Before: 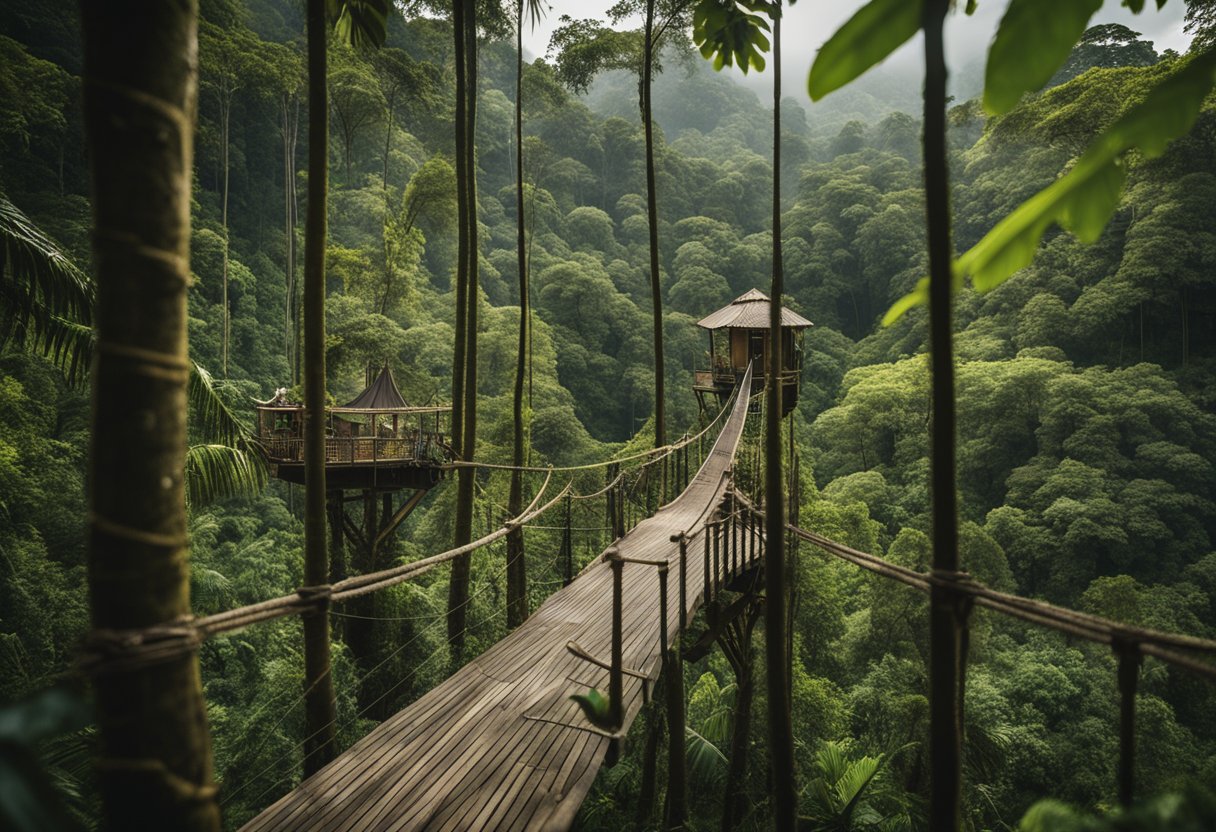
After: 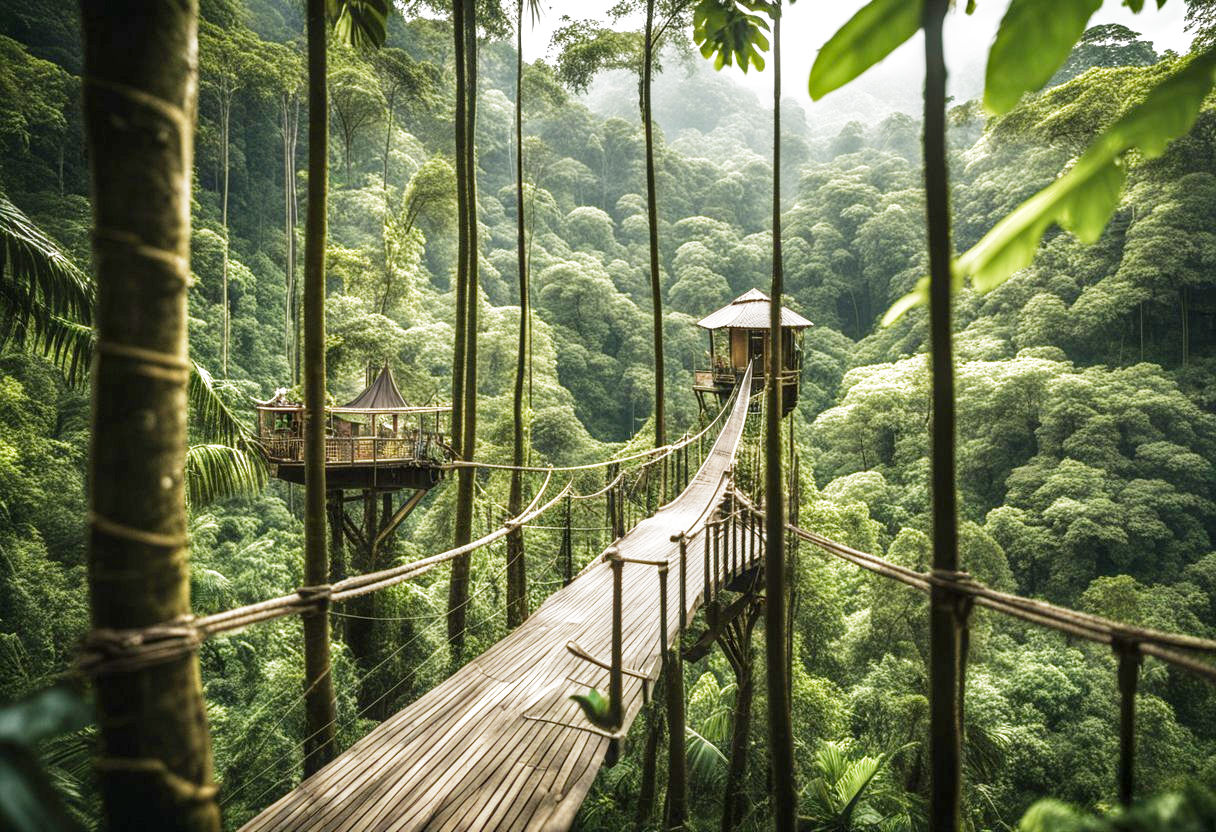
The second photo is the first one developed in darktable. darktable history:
filmic rgb: middle gray luminance 9.23%, black relative exposure -10.55 EV, white relative exposure 3.45 EV, threshold 6 EV, target black luminance 0%, hardness 5.98, latitude 59.69%, contrast 1.087, highlights saturation mix 5%, shadows ↔ highlights balance 29.23%, add noise in highlights 0, preserve chrominance no, color science v3 (2019), use custom middle-gray values true, iterations of high-quality reconstruction 0, contrast in highlights soft, enable highlight reconstruction true
local contrast: on, module defaults
exposure: exposure 0.669 EV, compensate highlight preservation false
